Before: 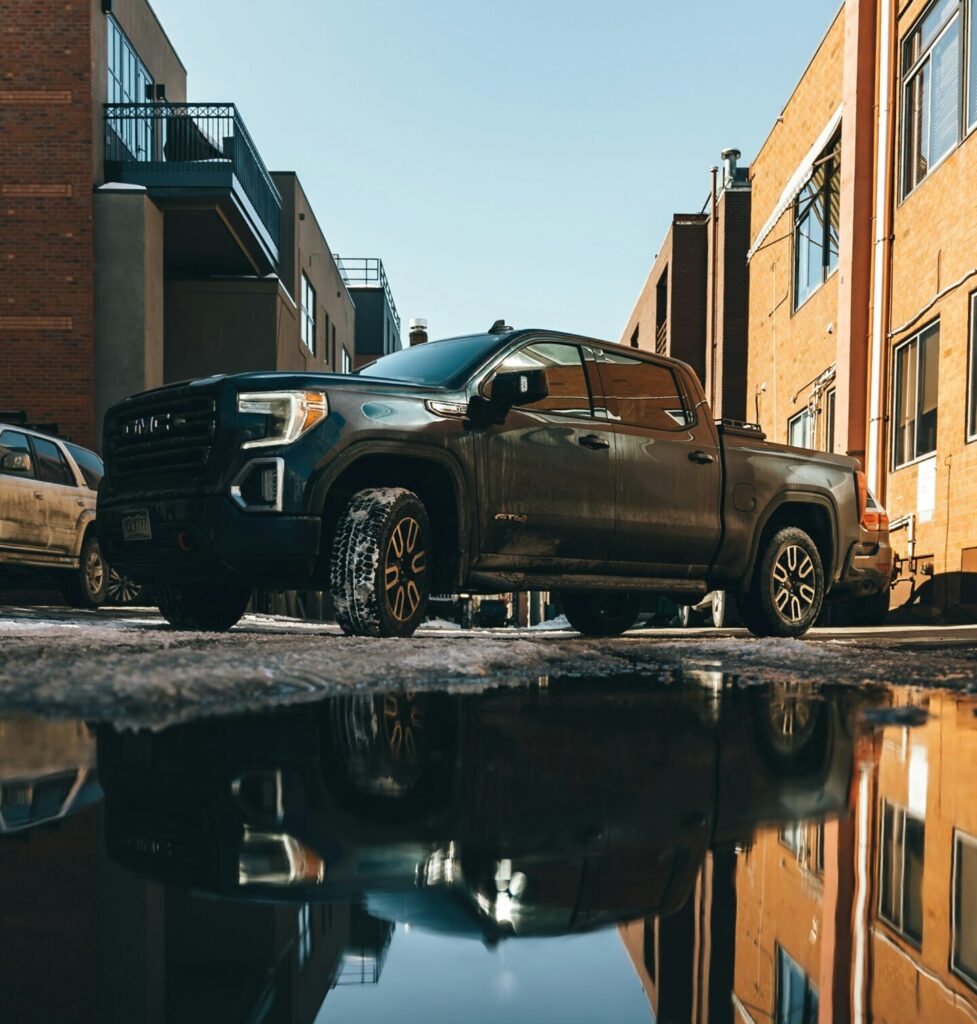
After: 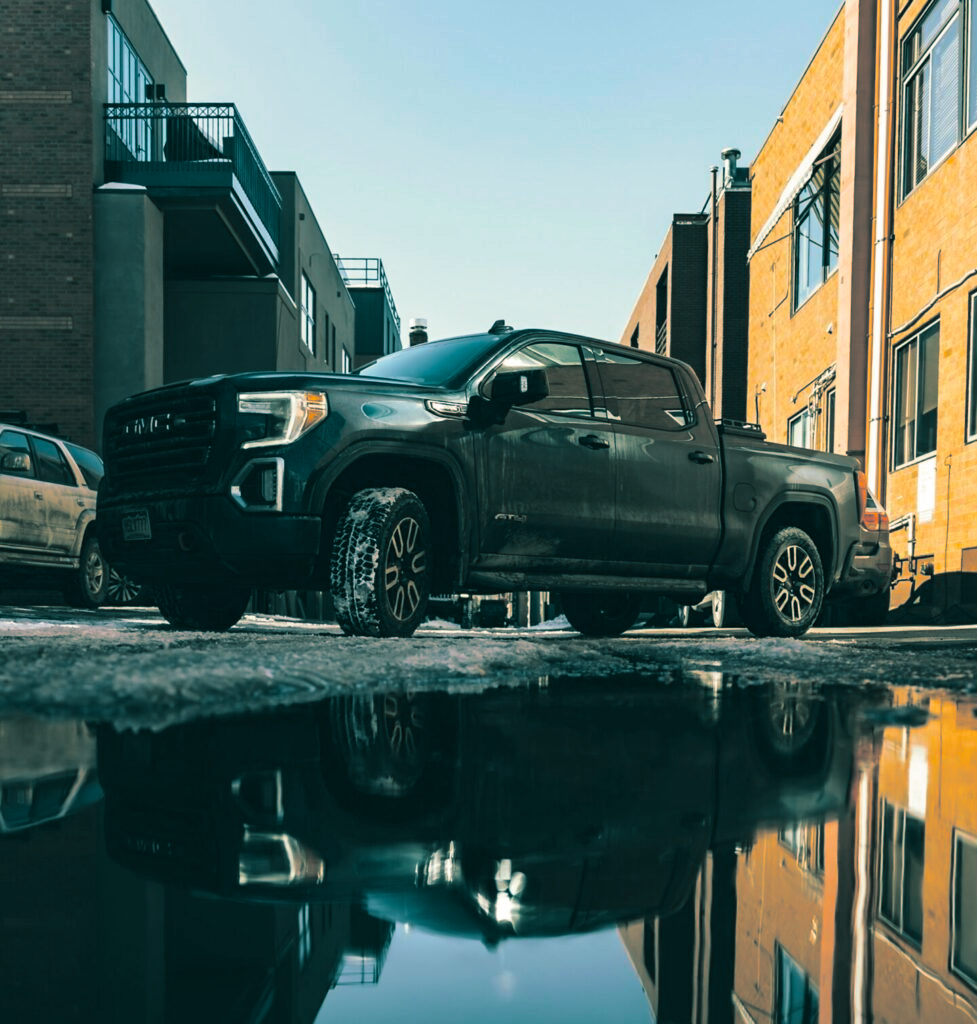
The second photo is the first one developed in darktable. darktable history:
split-toning: shadows › hue 186.43°, highlights › hue 49.29°, compress 30.29%
color balance: output saturation 120%
